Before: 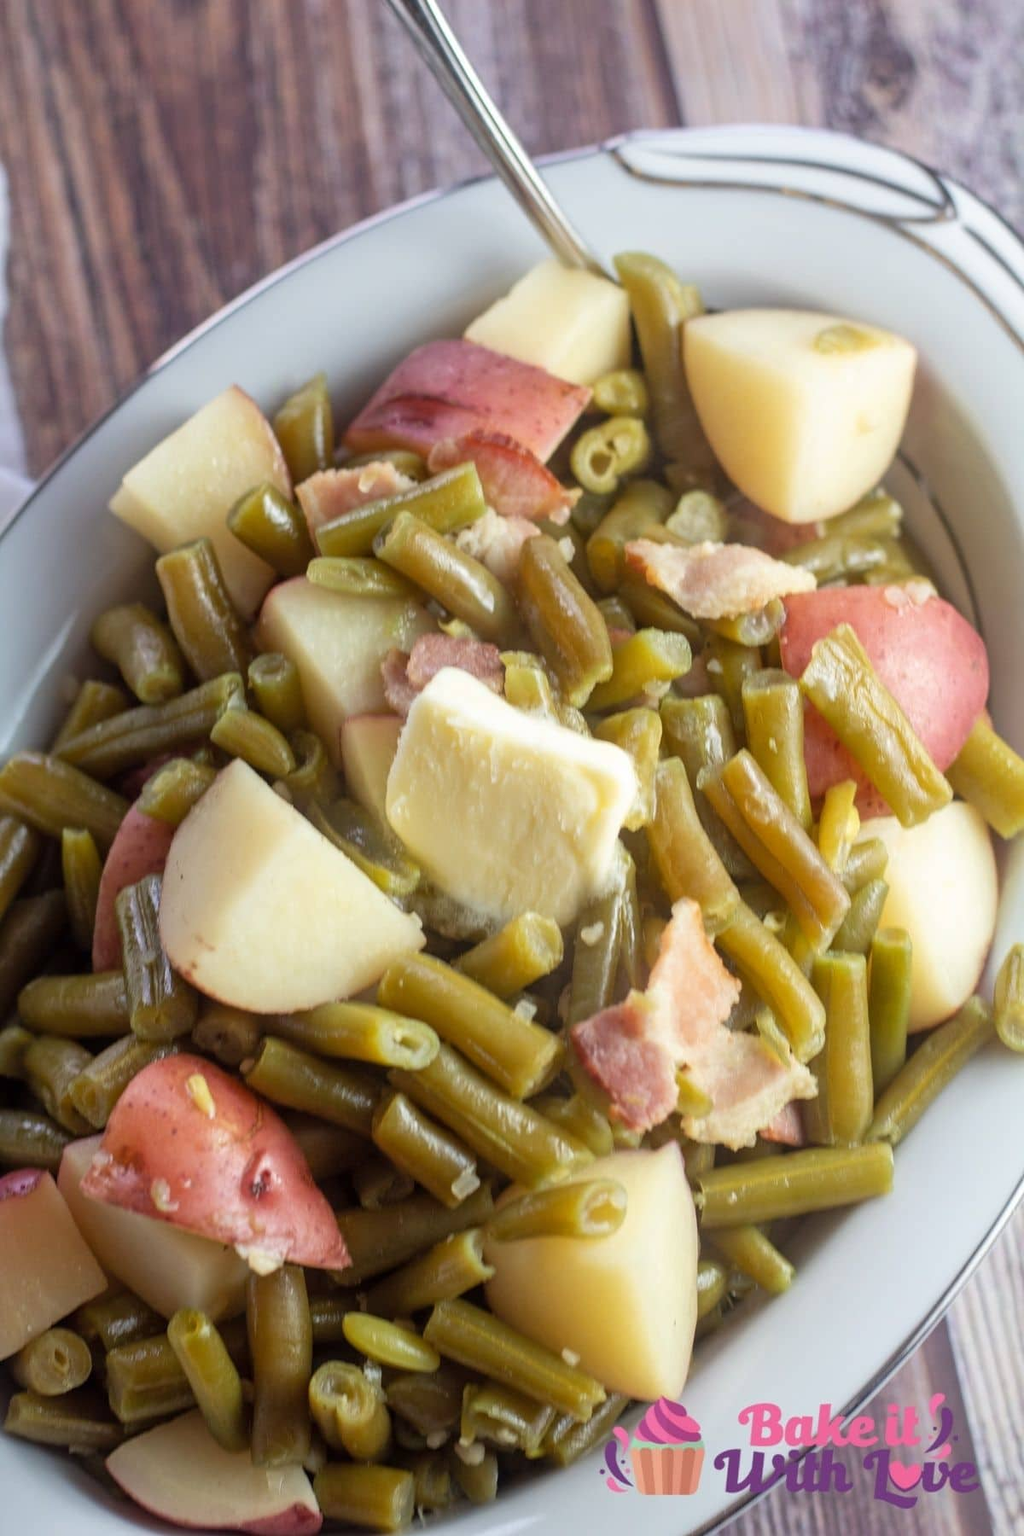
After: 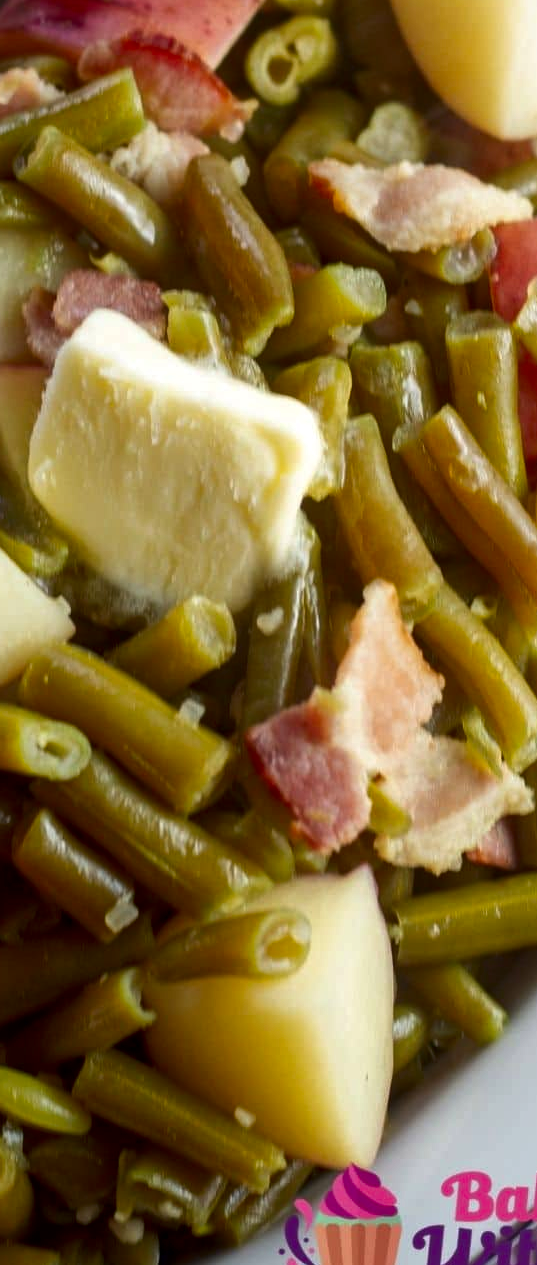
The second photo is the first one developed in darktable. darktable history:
crop: left 35.339%, top 26.292%, right 19.885%, bottom 3.393%
contrast brightness saturation: brightness -0.25, saturation 0.202
local contrast: mode bilateral grid, contrast 21, coarseness 49, detail 119%, midtone range 0.2
